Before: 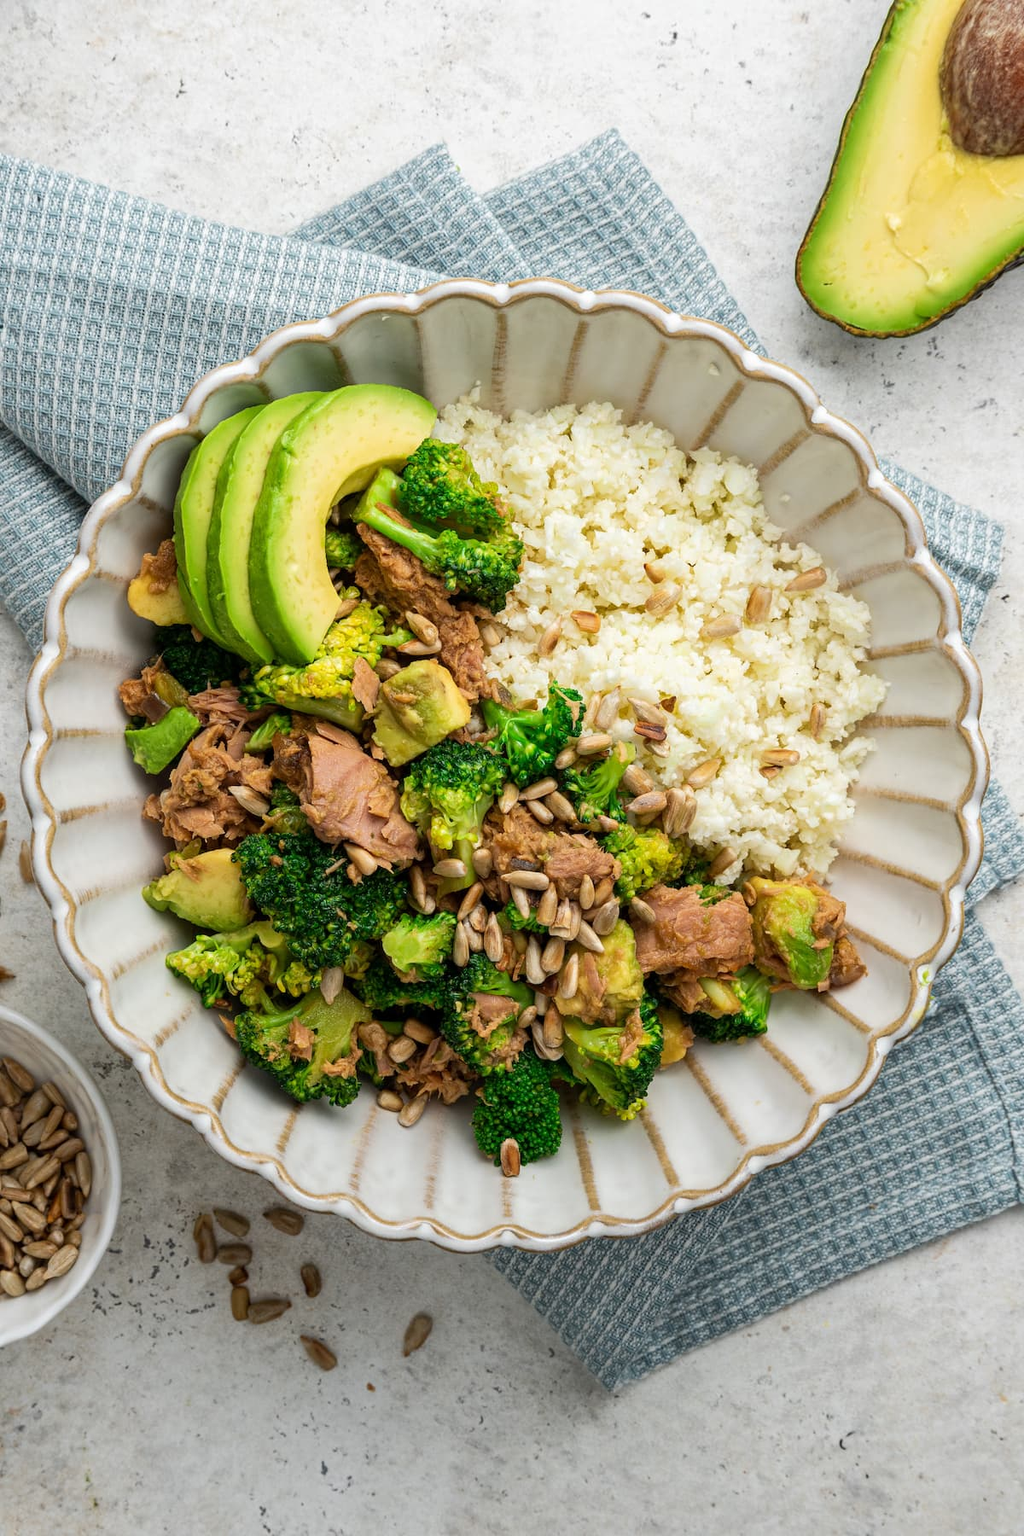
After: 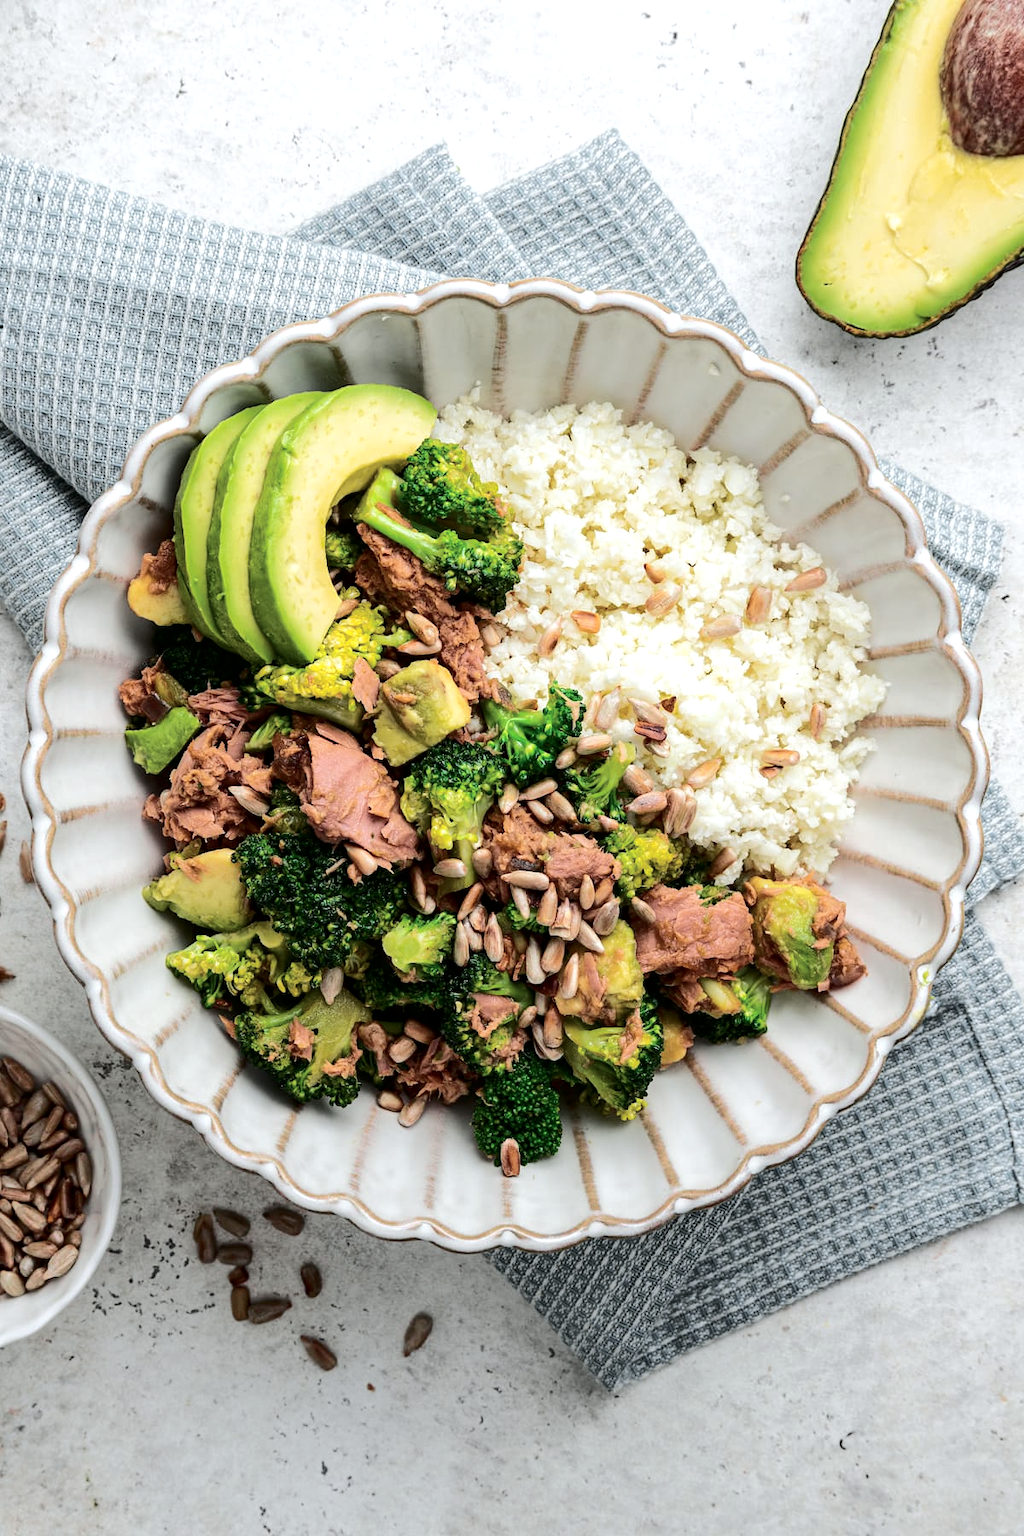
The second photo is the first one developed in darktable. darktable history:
tone curve: curves: ch0 [(0, 0) (0.058, 0.022) (0.265, 0.208) (0.41, 0.417) (0.485, 0.524) (0.638, 0.673) (0.845, 0.828) (0.994, 0.964)]; ch1 [(0, 0) (0.136, 0.146) (0.317, 0.34) (0.382, 0.408) (0.469, 0.482) (0.498, 0.497) (0.557, 0.573) (0.644, 0.643) (0.725, 0.765) (1, 1)]; ch2 [(0, 0) (0.352, 0.403) (0.45, 0.469) (0.502, 0.504) (0.54, 0.524) (0.592, 0.566) (0.638, 0.599) (1, 1)], color space Lab, independent channels, preserve colors none
tone equalizer: -8 EV -0.417 EV, -7 EV -0.389 EV, -6 EV -0.333 EV, -5 EV -0.222 EV, -3 EV 0.222 EV, -2 EV 0.333 EV, -1 EV 0.389 EV, +0 EV 0.417 EV, edges refinement/feathering 500, mask exposure compensation -1.57 EV, preserve details no
white balance: red 0.983, blue 1.036
